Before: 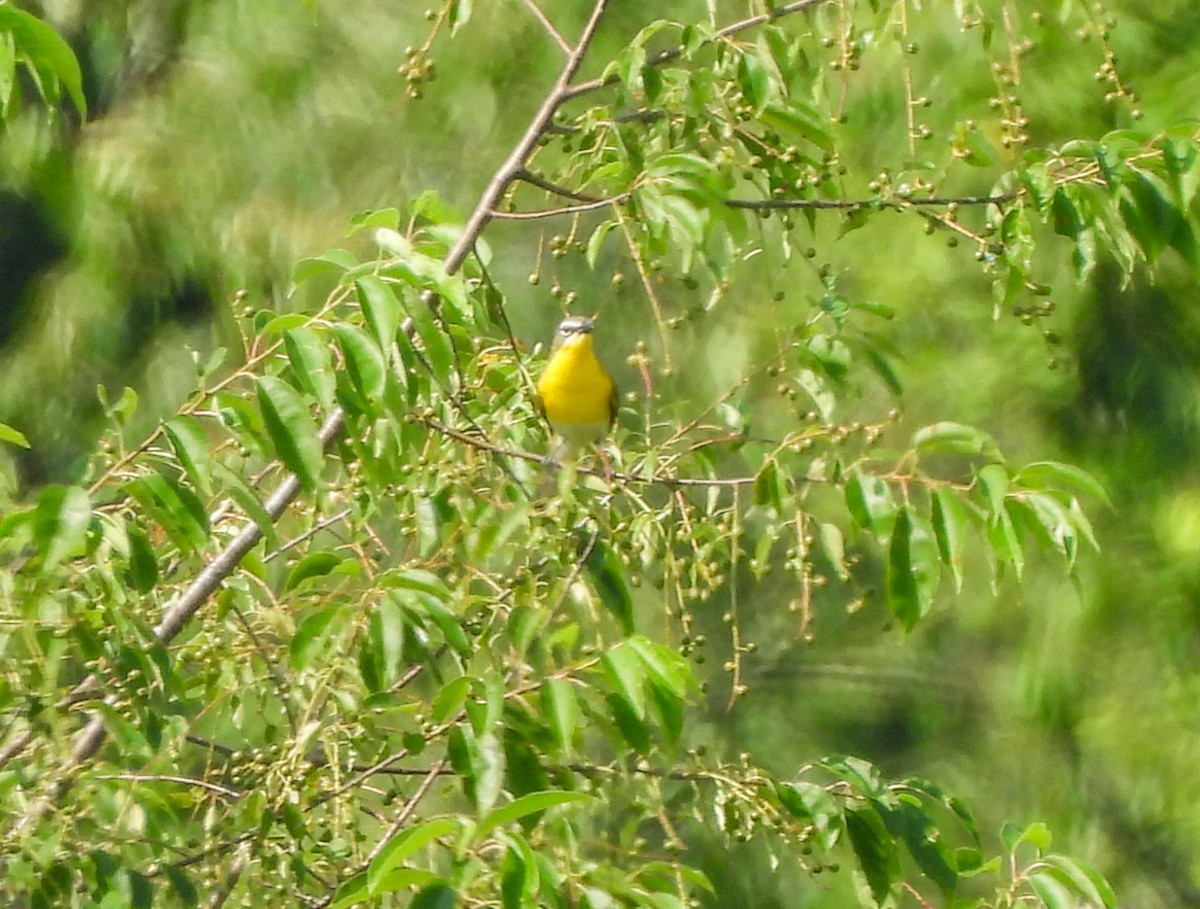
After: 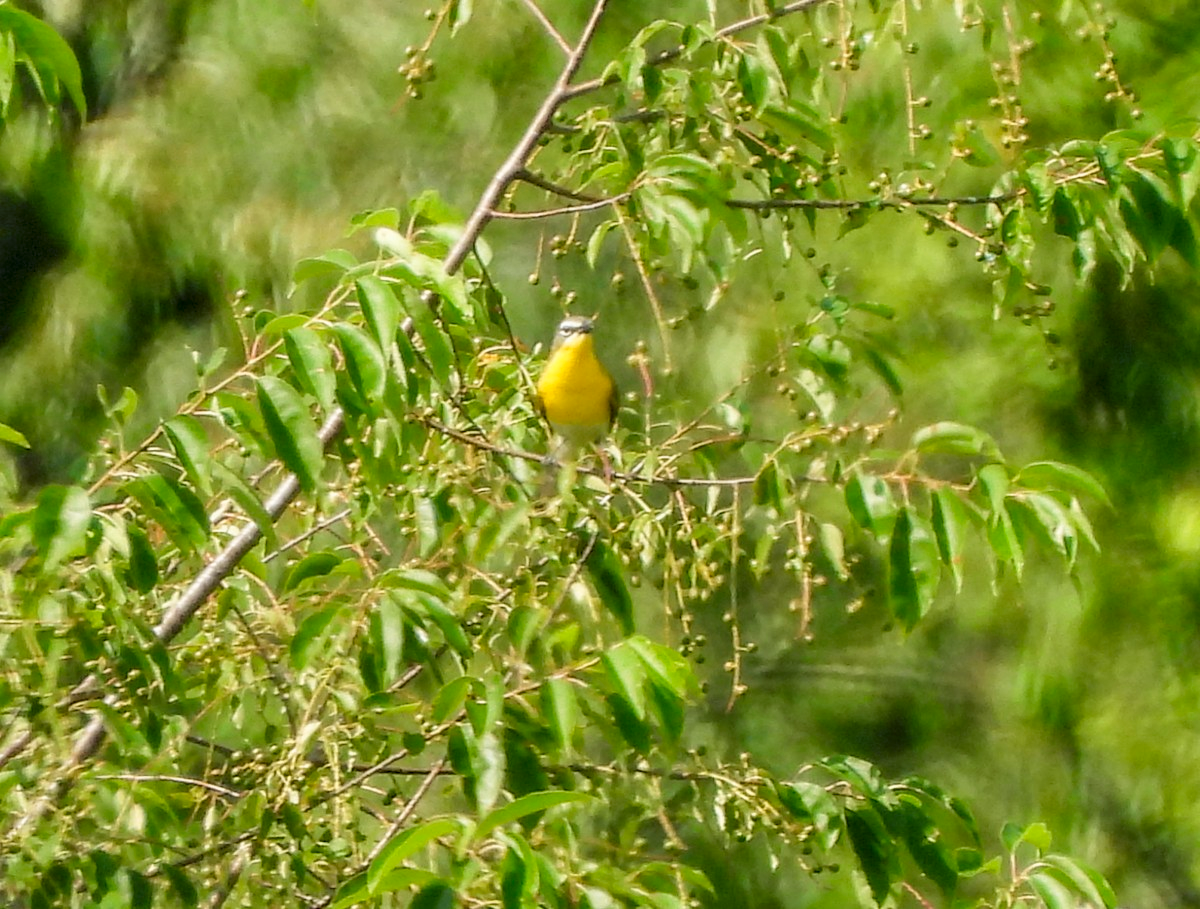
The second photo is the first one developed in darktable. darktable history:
tone curve: curves: ch0 [(0, 0) (0.003, 0.003) (0.011, 0.011) (0.025, 0.026) (0.044, 0.046) (0.069, 0.072) (0.1, 0.103) (0.136, 0.141) (0.177, 0.184) (0.224, 0.233) (0.277, 0.287) (0.335, 0.348) (0.399, 0.414) (0.468, 0.486) (0.543, 0.563) (0.623, 0.647) (0.709, 0.736) (0.801, 0.831) (0.898, 0.92) (1, 1)], preserve colors none
color look up table: target L [74.4, 65.46, 48.48, 33.5, 100, 64.95, 61.16, 57.18, 48.25, 27.79, 53.01, 51.15, 38.41, 22.79, 25.17, 85.72, 75.05, 65.18, 63.01, 49.13, 46.1, 46.46, 24.62, 5.432, 0 ×25], target a [0.793, -21.3, -38.94, -15.83, -0.001, 15.3, 16.85, 30.86, 44.06, 14.25, 6.614, 41.38, 7.528, 23.22, 17.36, -1.065, -1.789, -26.99, -2.338, -20.04, -2.049, -3.663, -2.431, -0.691, 0 ×25], target b [65.28, 49.68, 31.93, 22.91, 0.006, 58.31, 8.863, 47.96, 7.907, 12.13, -26.9, -19.36, -46.37, -25.99, -54.9, -3.039, -3.675, -5.321, -4.053, -28.63, -3.09, -25.49, -3.647, -0.855, 0 ×25], num patches 24
